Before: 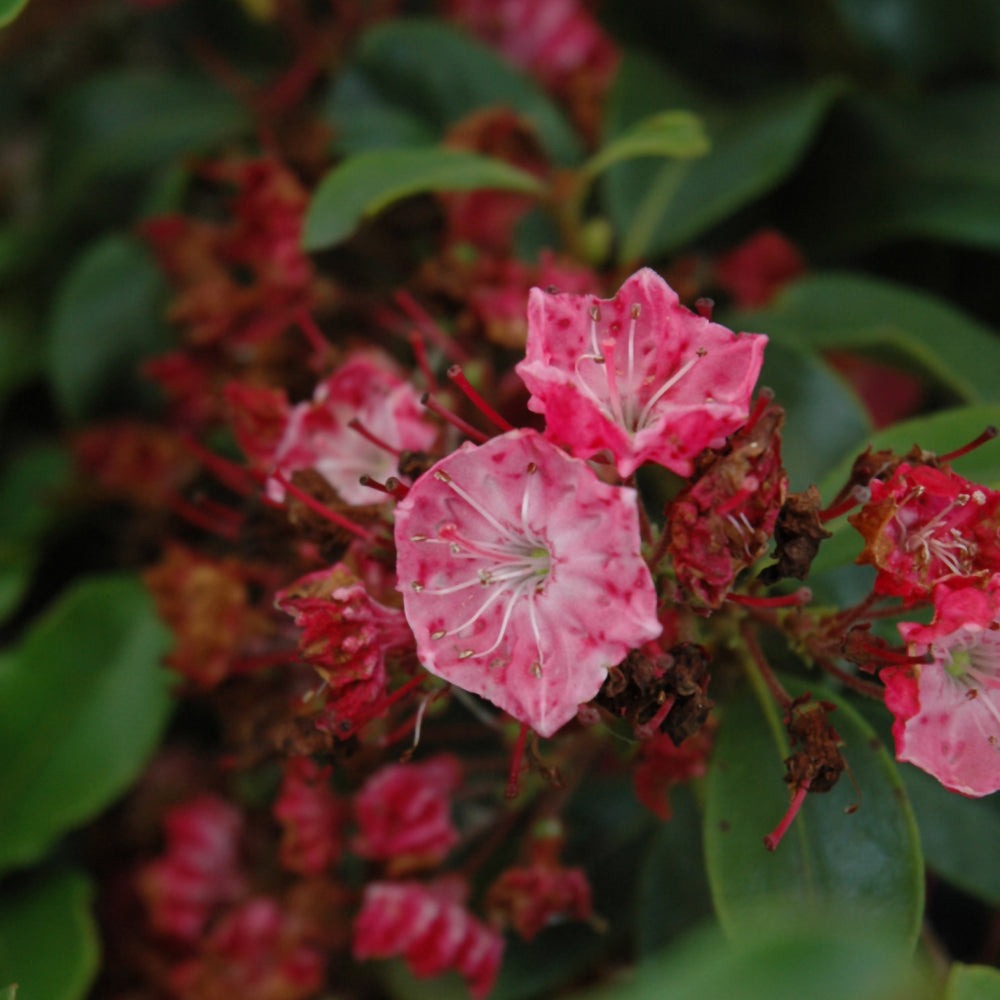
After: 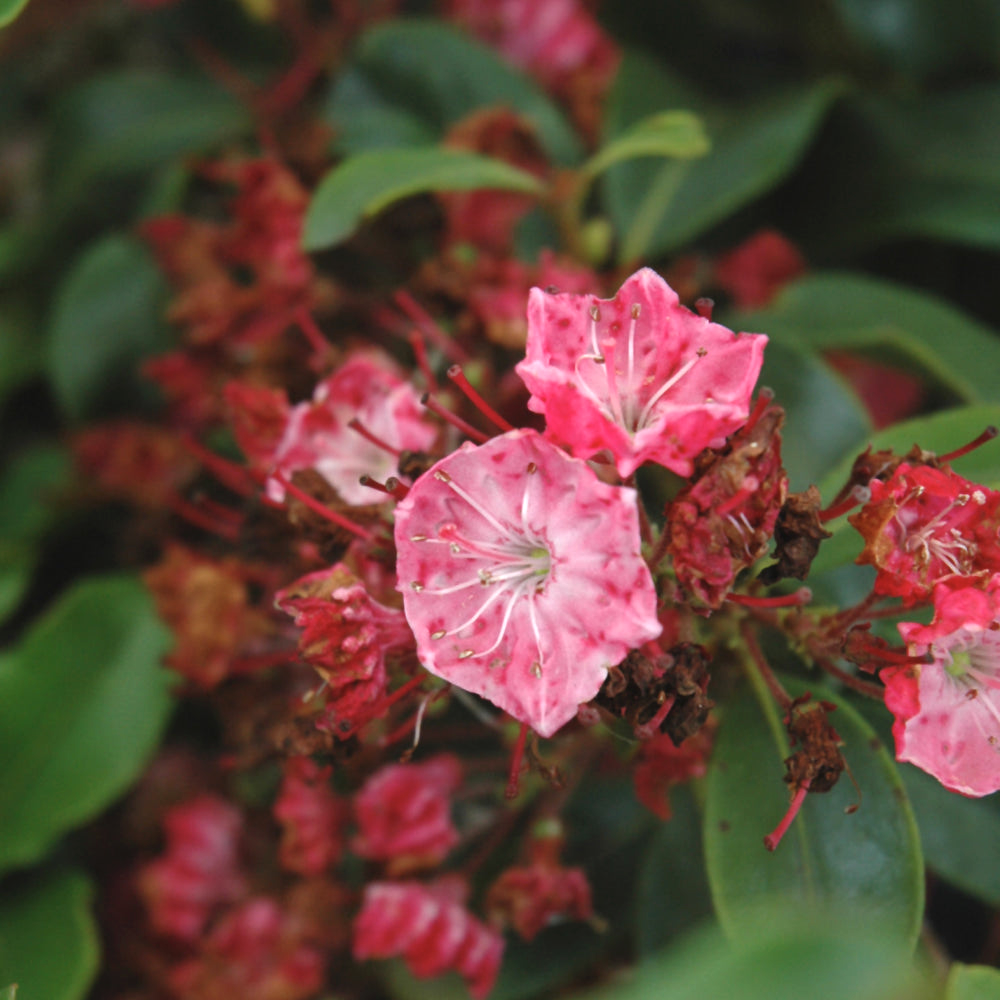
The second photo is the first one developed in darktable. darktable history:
exposure: black level correction -0.001, exposure 0.9 EV, compensate exposure bias true, compensate highlight preservation false
contrast brightness saturation: contrast -0.08, brightness -0.04, saturation -0.11
color balance rgb: linear chroma grading › global chroma 1.5%, linear chroma grading › mid-tones -1%, perceptual saturation grading › global saturation -3%, perceptual saturation grading › shadows -2%
